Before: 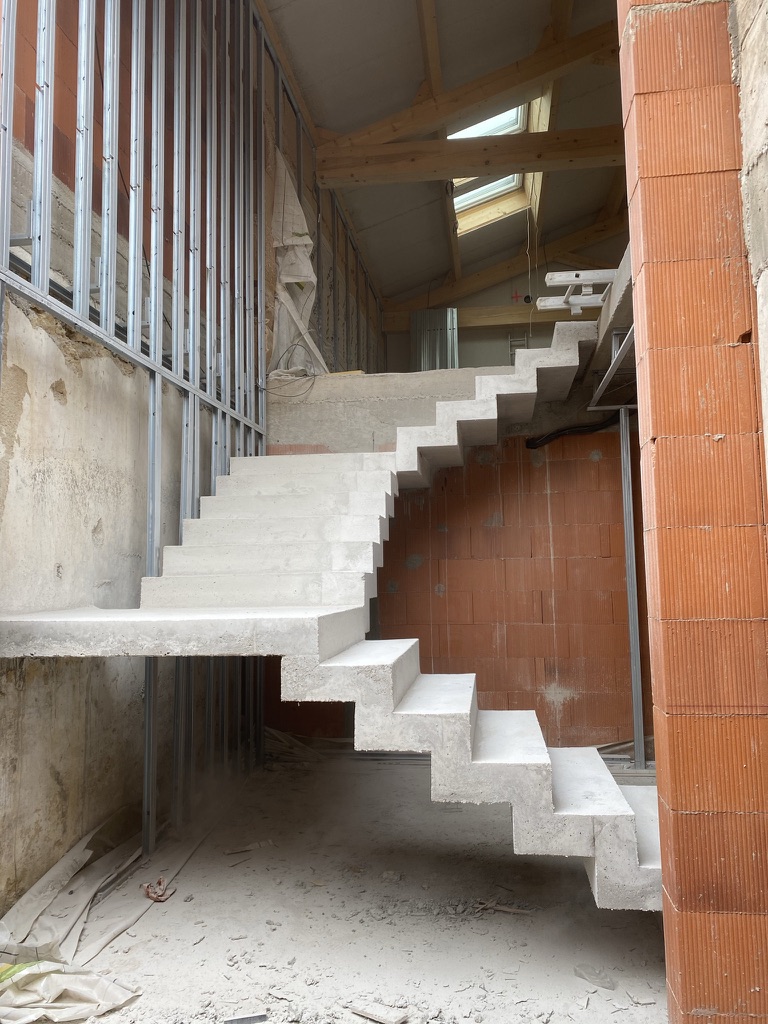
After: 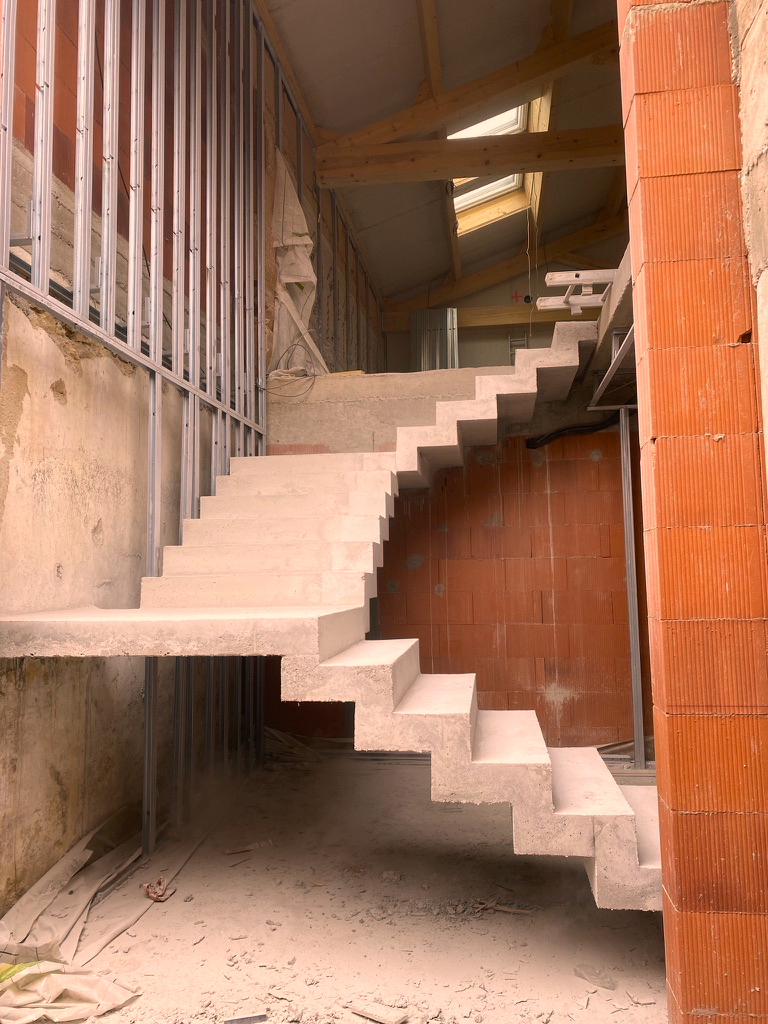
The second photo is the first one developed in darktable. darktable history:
color correction: highlights a* 17.88, highlights b* 18.79
color zones: curves: ch0 [(0, 0.497) (0.143, 0.5) (0.286, 0.5) (0.429, 0.483) (0.571, 0.116) (0.714, -0.006) (0.857, 0.28) (1, 0.497)]
